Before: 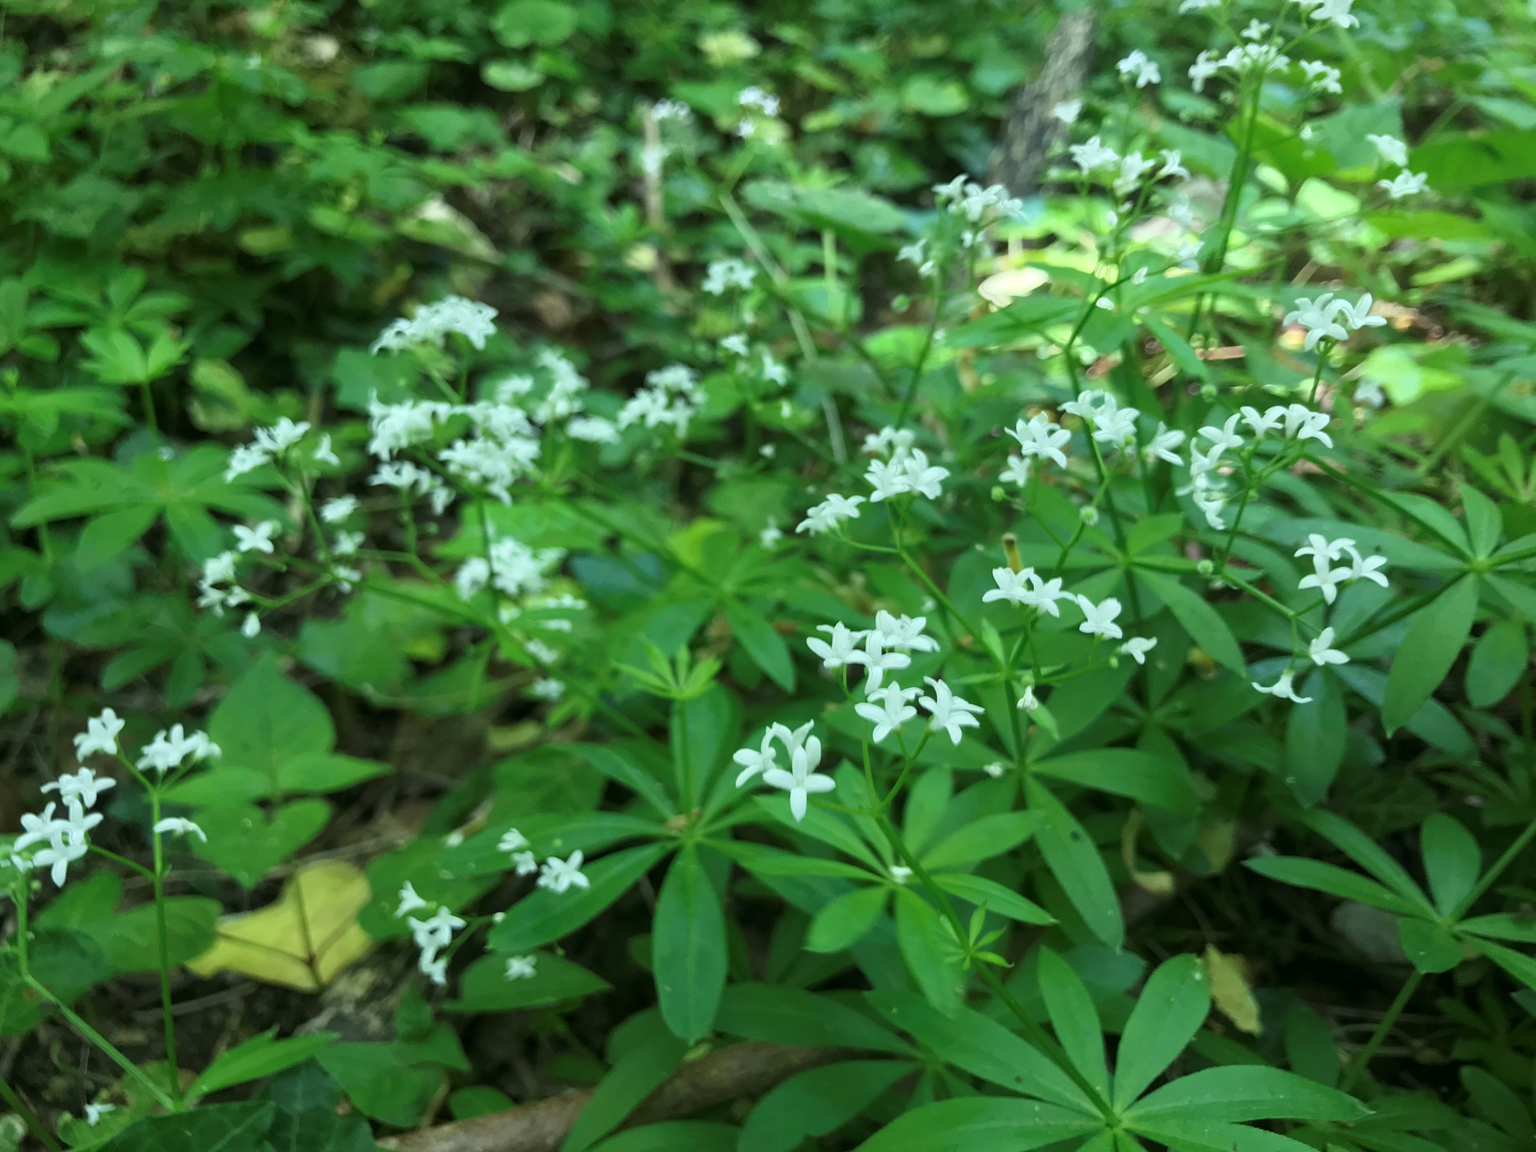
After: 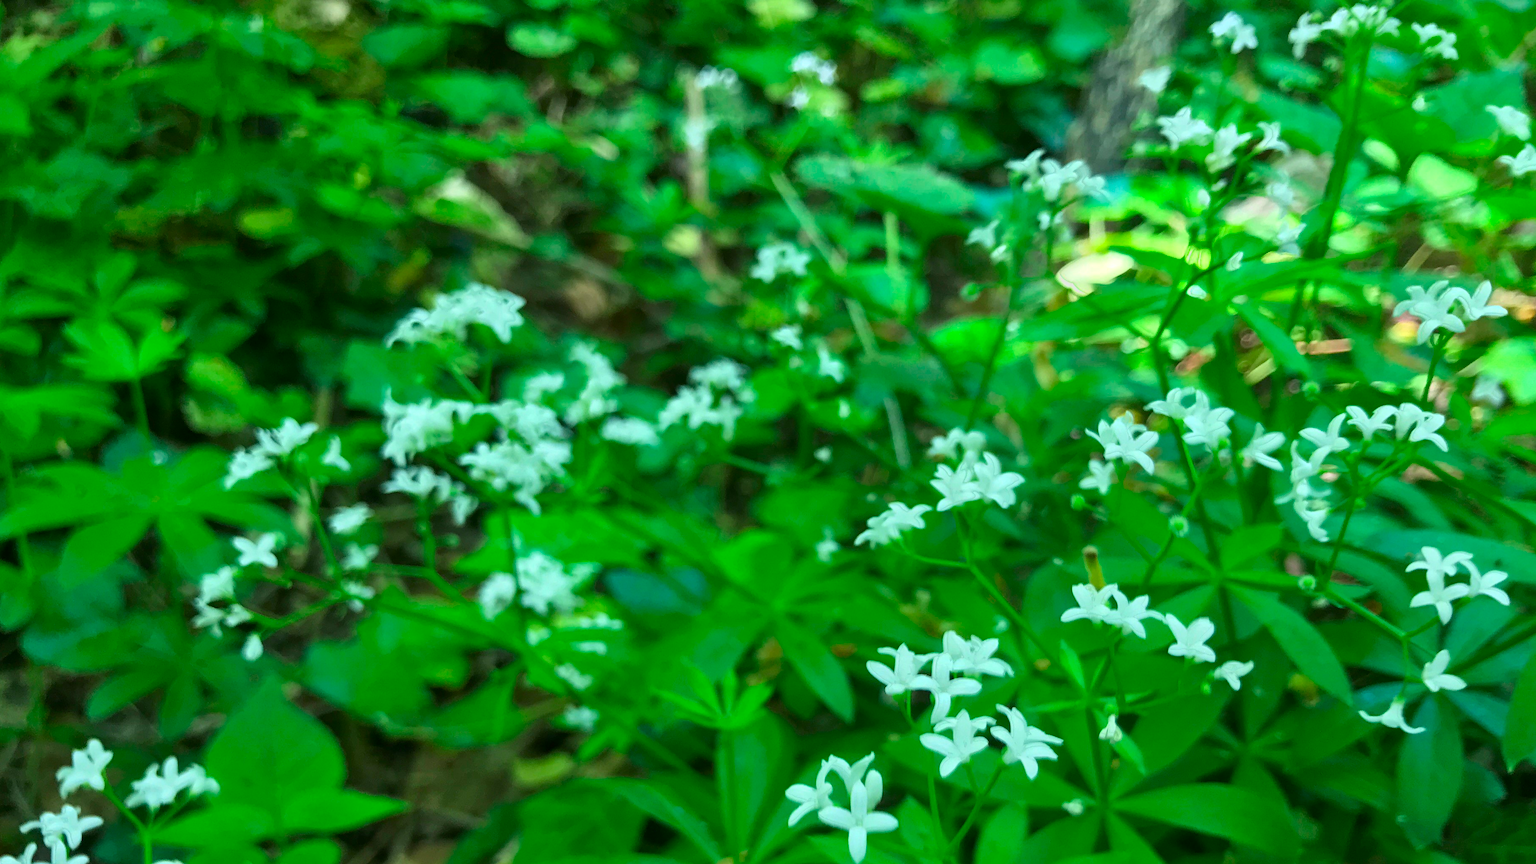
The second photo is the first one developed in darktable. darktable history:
color contrast: green-magenta contrast 1.69, blue-yellow contrast 1.49
crop: left 1.509%, top 3.452%, right 7.696%, bottom 28.452%
shadows and highlights: soften with gaussian
